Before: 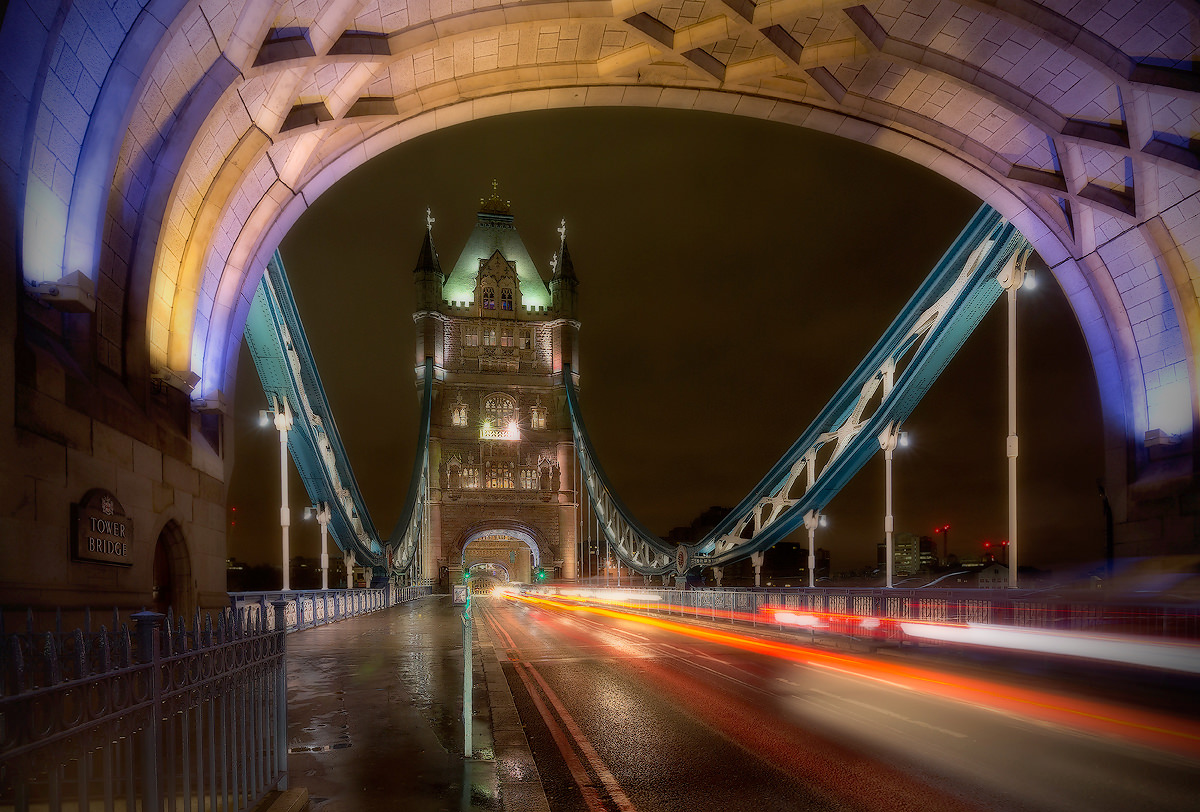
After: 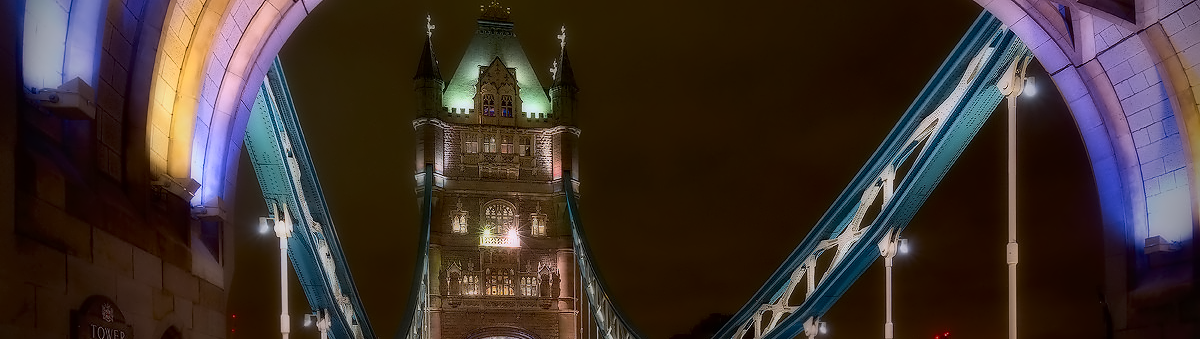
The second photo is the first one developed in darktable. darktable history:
color calibration: illuminant as shot in camera, x 0.358, y 0.373, temperature 4628.91 K
crop and rotate: top 23.84%, bottom 34.294%
contrast equalizer: y [[0.5 ×4, 0.525, 0.667], [0.5 ×6], [0.5 ×6], [0 ×4, 0.042, 0], [0, 0, 0.004, 0.1, 0.191, 0.131]]
contrast brightness saturation: contrast 0.15, brightness -0.01, saturation 0.1
